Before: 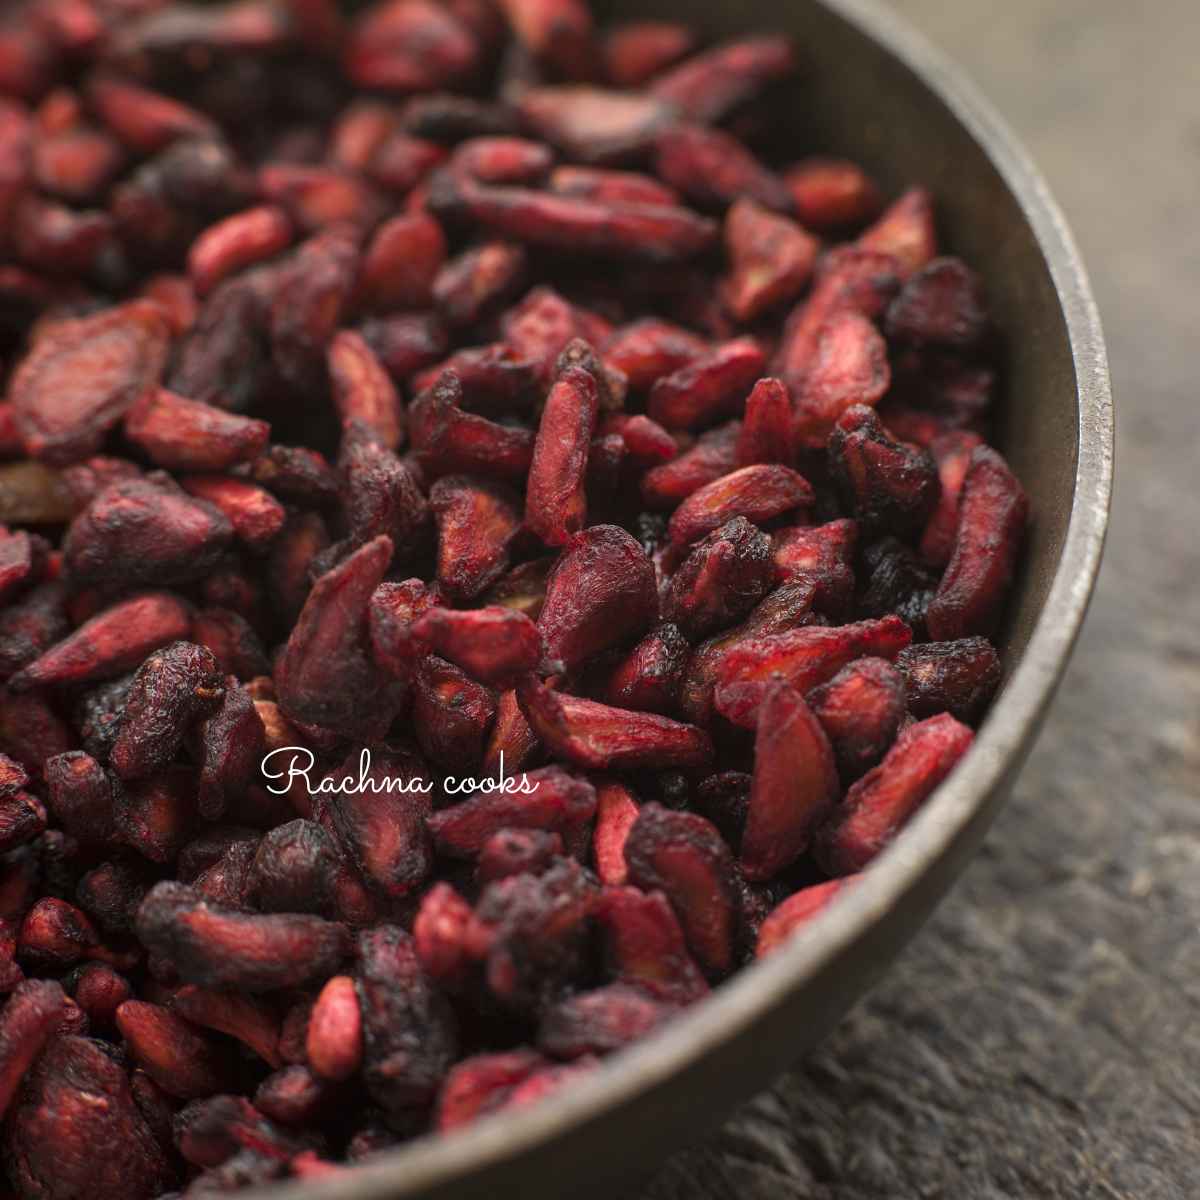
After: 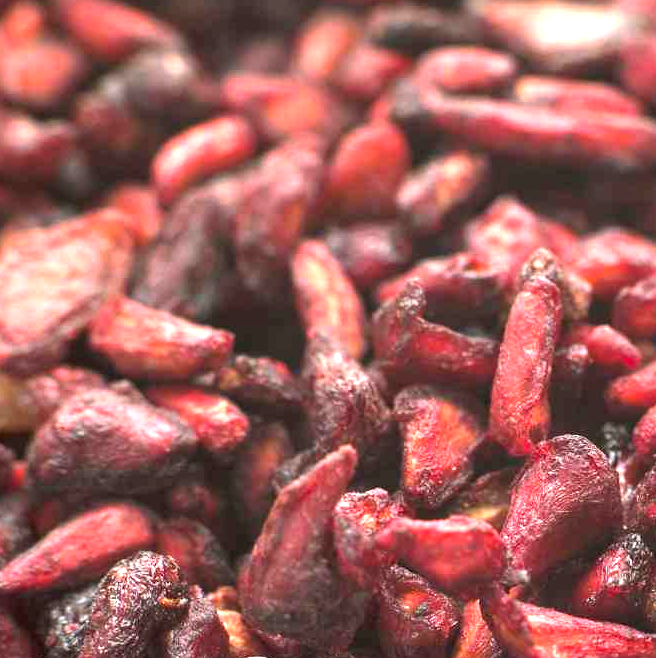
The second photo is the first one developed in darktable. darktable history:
crop and rotate: left 3.047%, top 7.509%, right 42.236%, bottom 37.598%
exposure: black level correction 0, exposure 1.9 EV, compensate highlight preservation false
